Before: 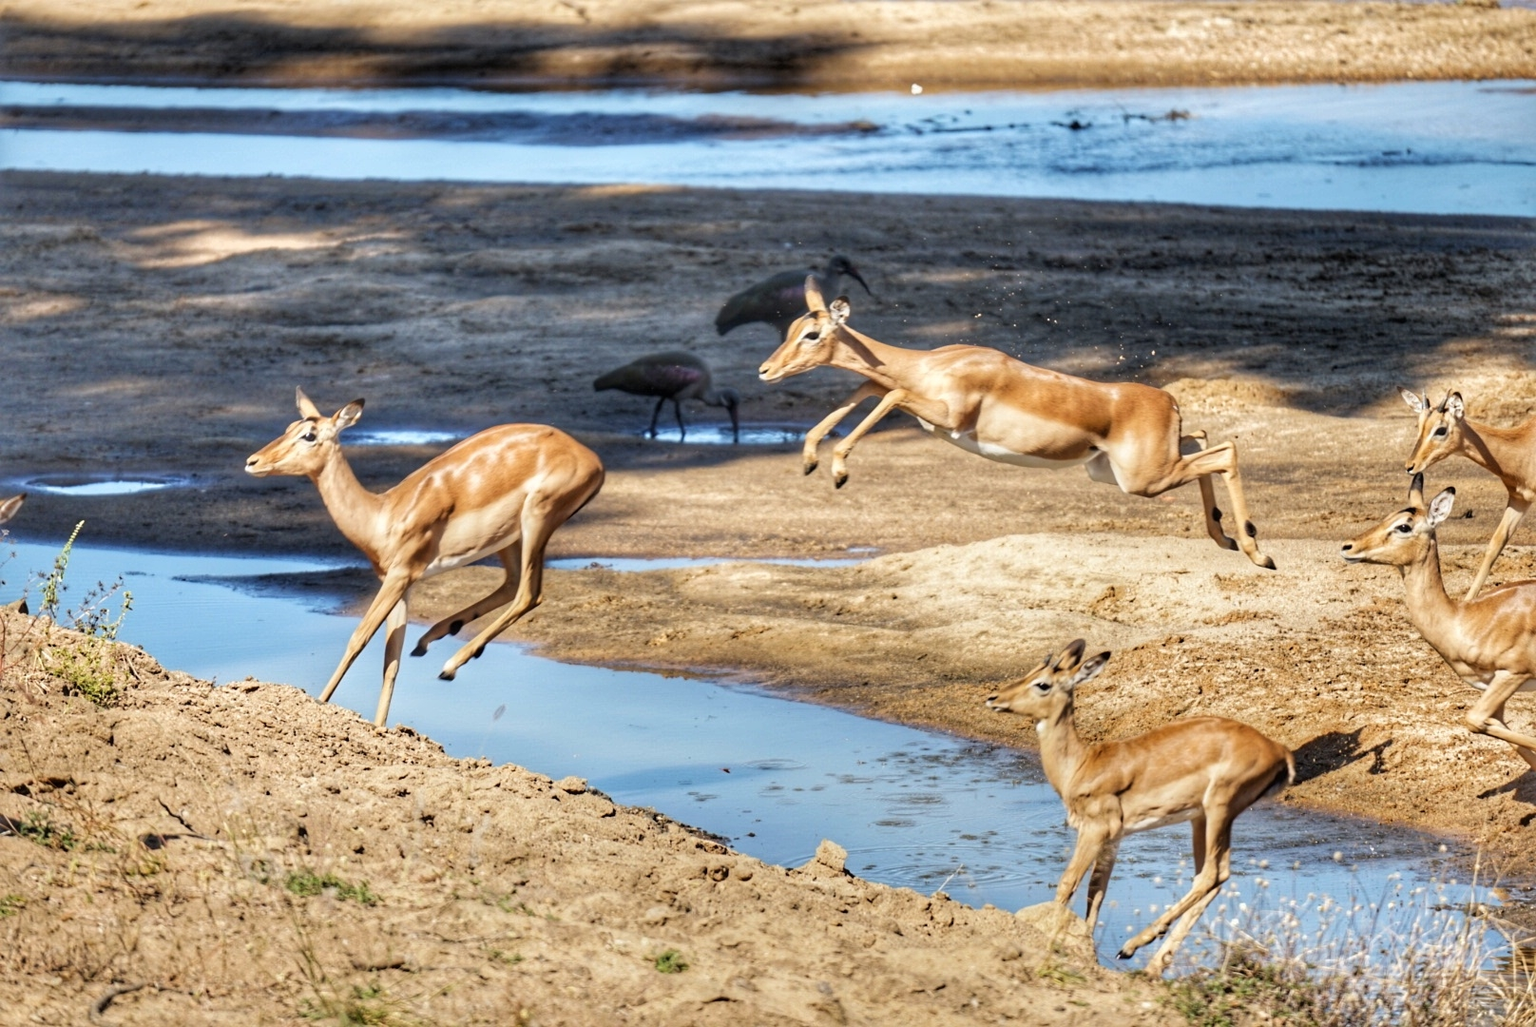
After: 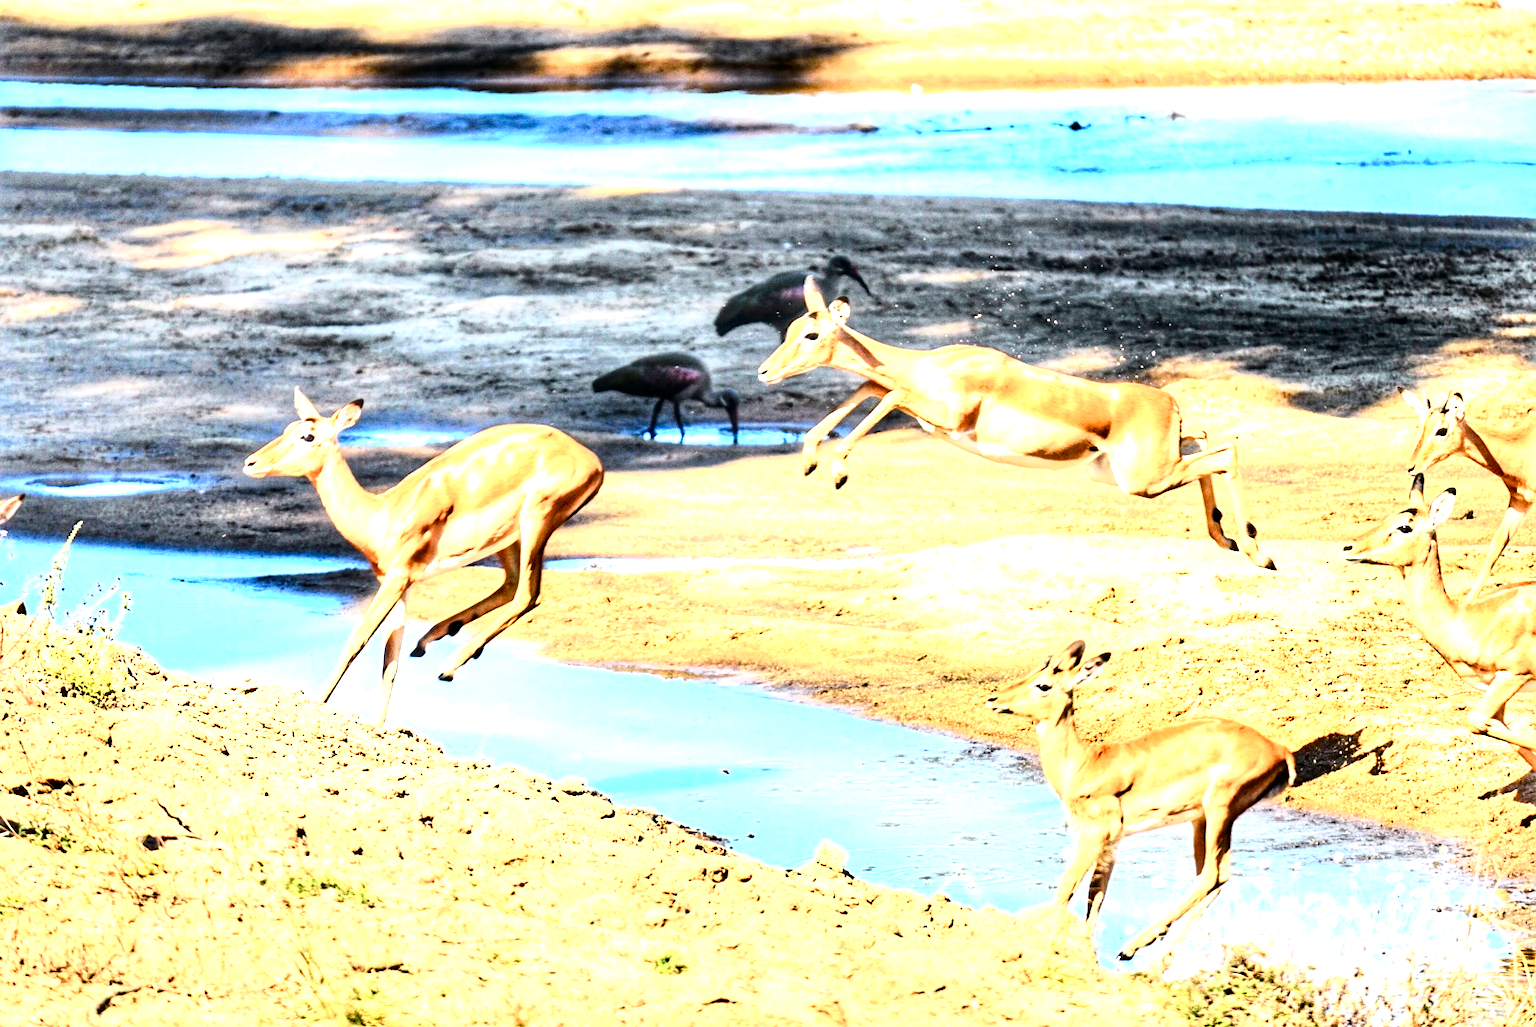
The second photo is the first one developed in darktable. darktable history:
tone curve: curves: ch0 [(0, 0) (0.035, 0.011) (0.133, 0.076) (0.285, 0.265) (0.491, 0.541) (0.617, 0.693) (0.704, 0.77) (0.794, 0.865) (0.895, 0.938) (1, 0.976)]; ch1 [(0, 0) (0.318, 0.278) (0.444, 0.427) (0.502, 0.497) (0.543, 0.547) (0.601, 0.641) (0.746, 0.764) (1, 1)]; ch2 [(0, 0) (0.316, 0.292) (0.381, 0.37) (0.423, 0.448) (0.476, 0.482) (0.502, 0.5) (0.543, 0.547) (0.587, 0.613) (0.642, 0.672) (0.704, 0.727) (0.865, 0.827) (1, 0.951)], color space Lab, independent channels, preserve colors none
tone equalizer: -8 EV -0.75 EV, -7 EV -0.7 EV, -6 EV -0.6 EV, -5 EV -0.4 EV, -3 EV 0.4 EV, -2 EV 0.6 EV, -1 EV 0.7 EV, +0 EV 0.75 EV, edges refinement/feathering 500, mask exposure compensation -1.57 EV, preserve details no
color balance rgb: perceptual saturation grading › mid-tones 6.33%, perceptual saturation grading › shadows 72.44%, perceptual brilliance grading › highlights 11.59%, contrast 5.05%
white balance: emerald 1
crop and rotate: left 0.126%
grain: coarseness 0.09 ISO
exposure: exposure 0.943 EV, compensate highlight preservation false
